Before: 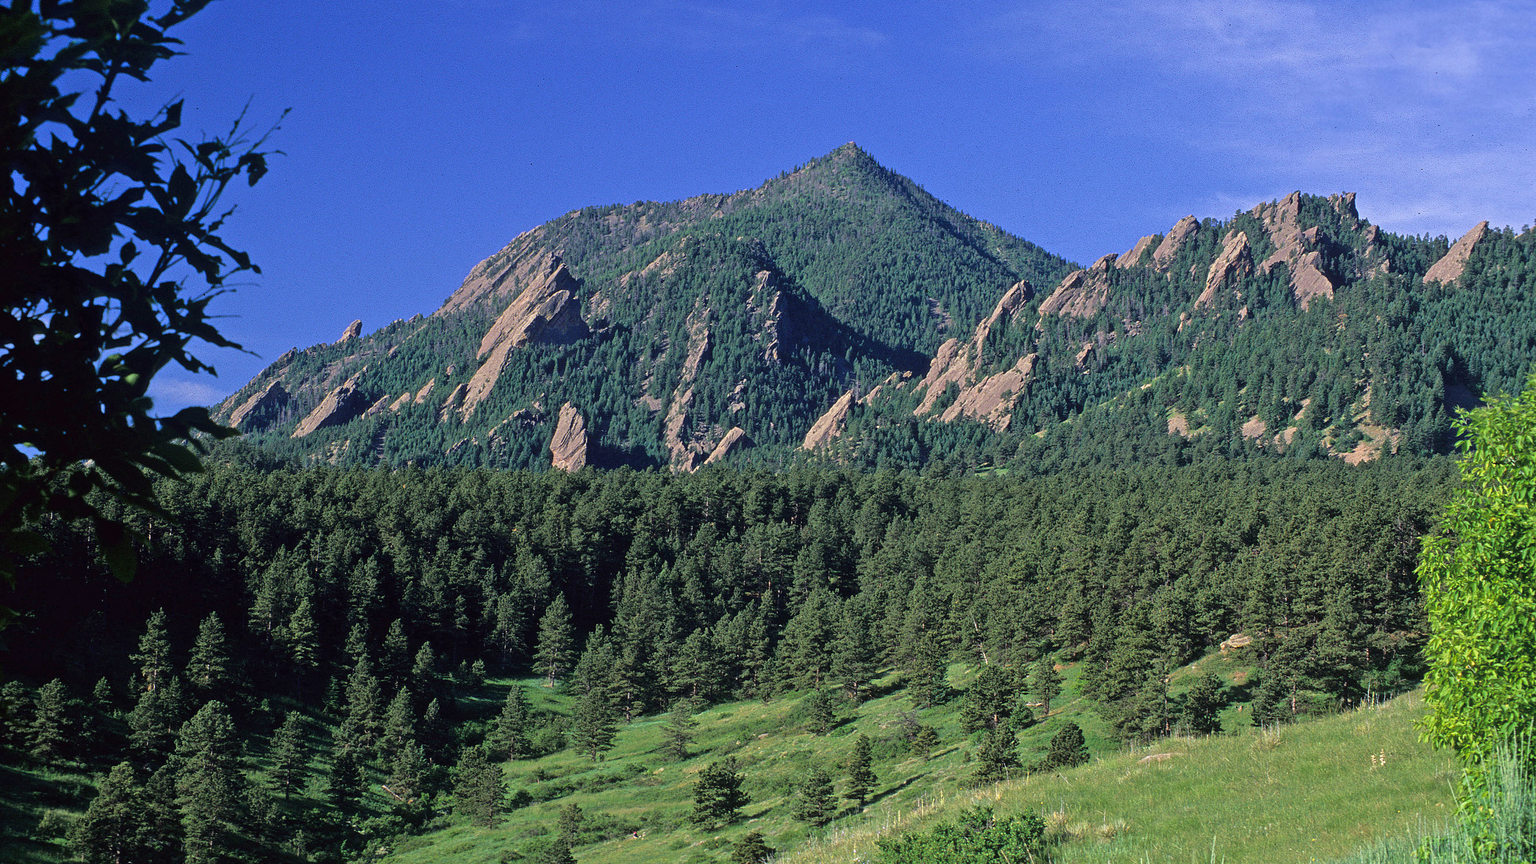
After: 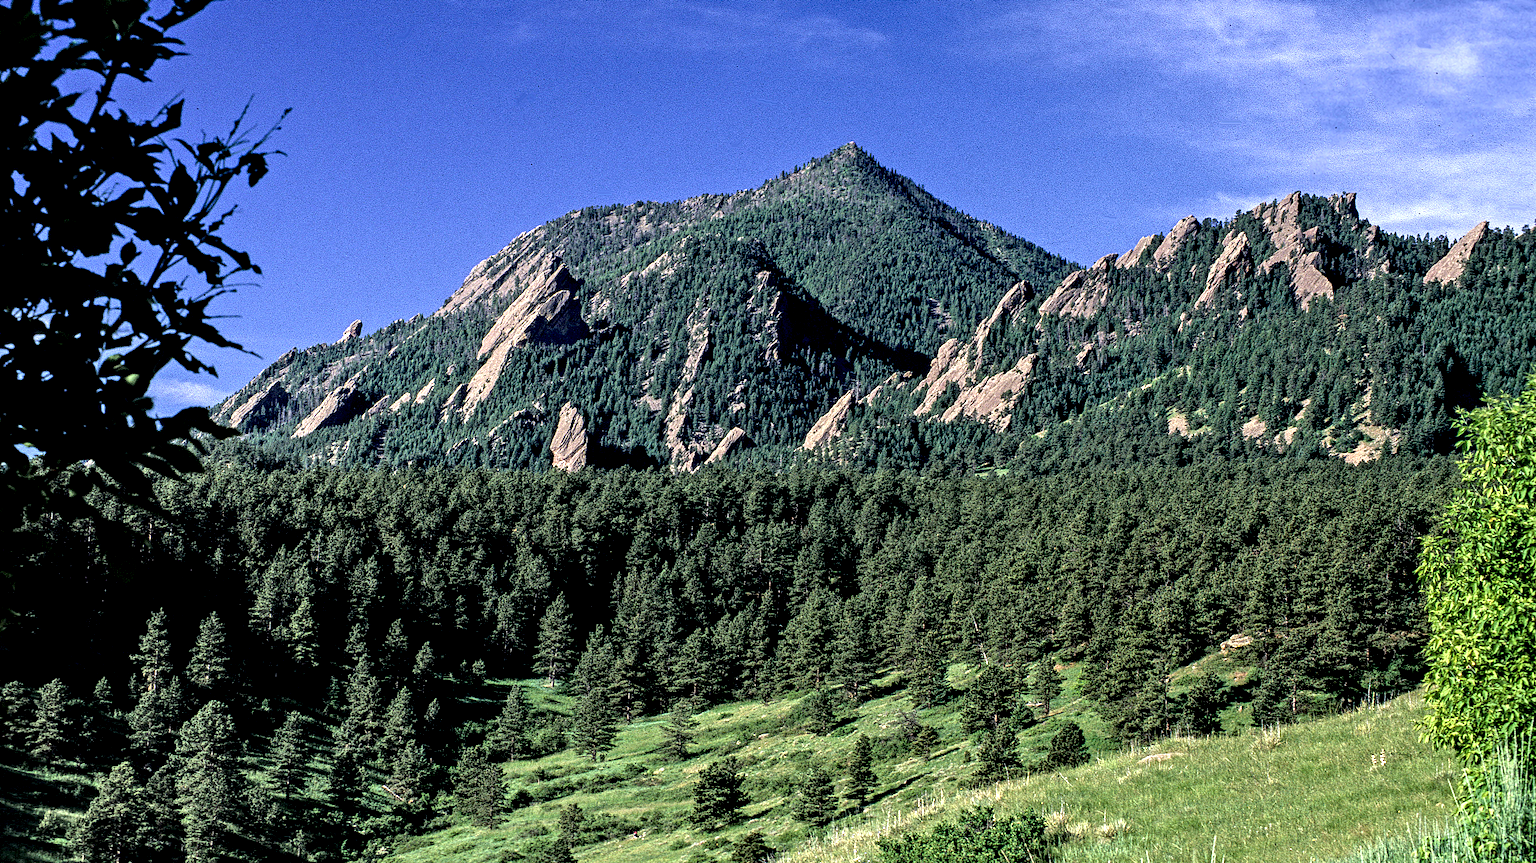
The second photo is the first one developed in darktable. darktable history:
haze removal: compatibility mode true, adaptive false
local contrast: shadows 185%, detail 225%
